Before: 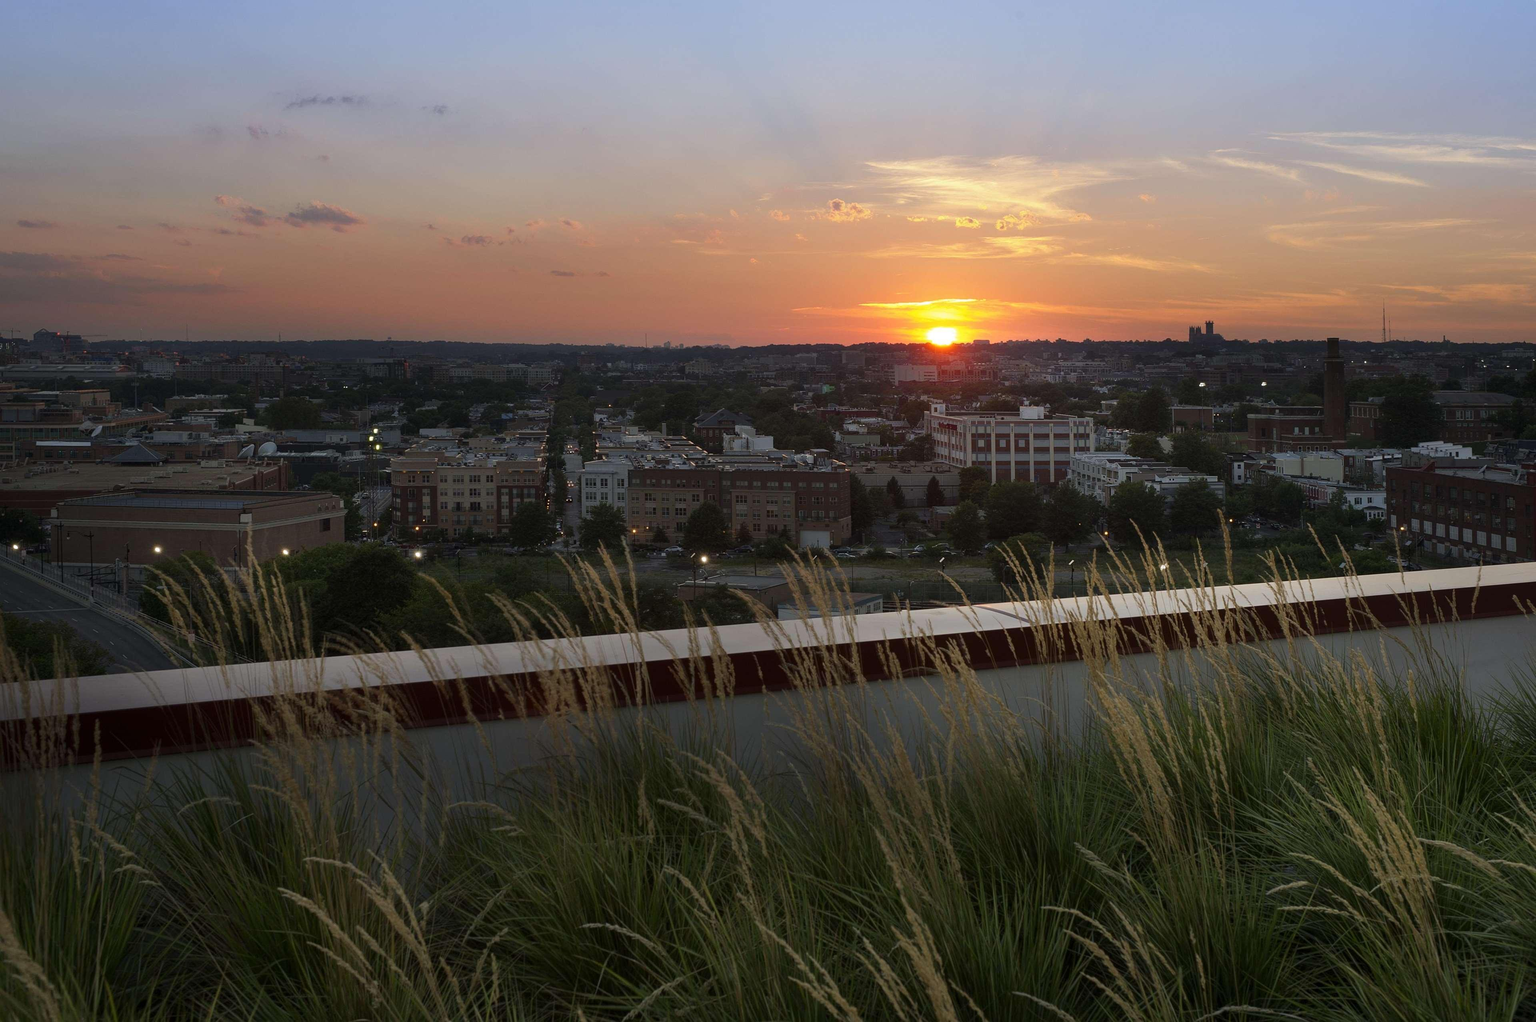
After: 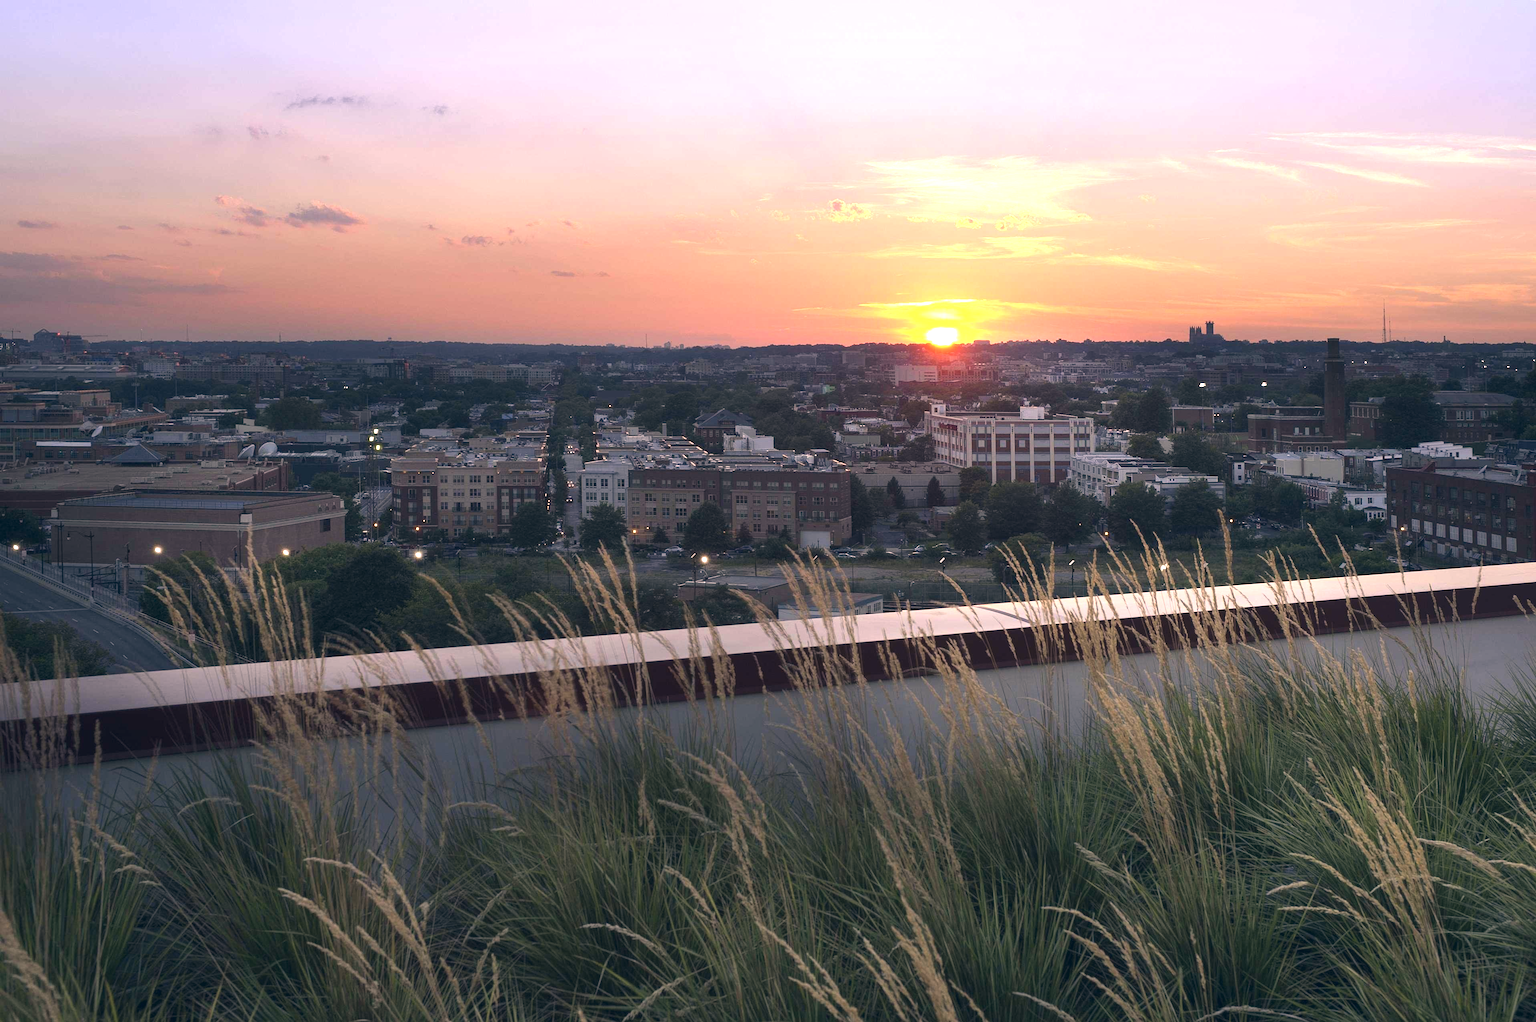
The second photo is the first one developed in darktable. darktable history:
exposure: black level correction -0.002, exposure 1.115 EV, compensate highlight preservation false
color correction: highlights a* 14.46, highlights b* 5.85, shadows a* -5.53, shadows b* -15.24, saturation 0.85
